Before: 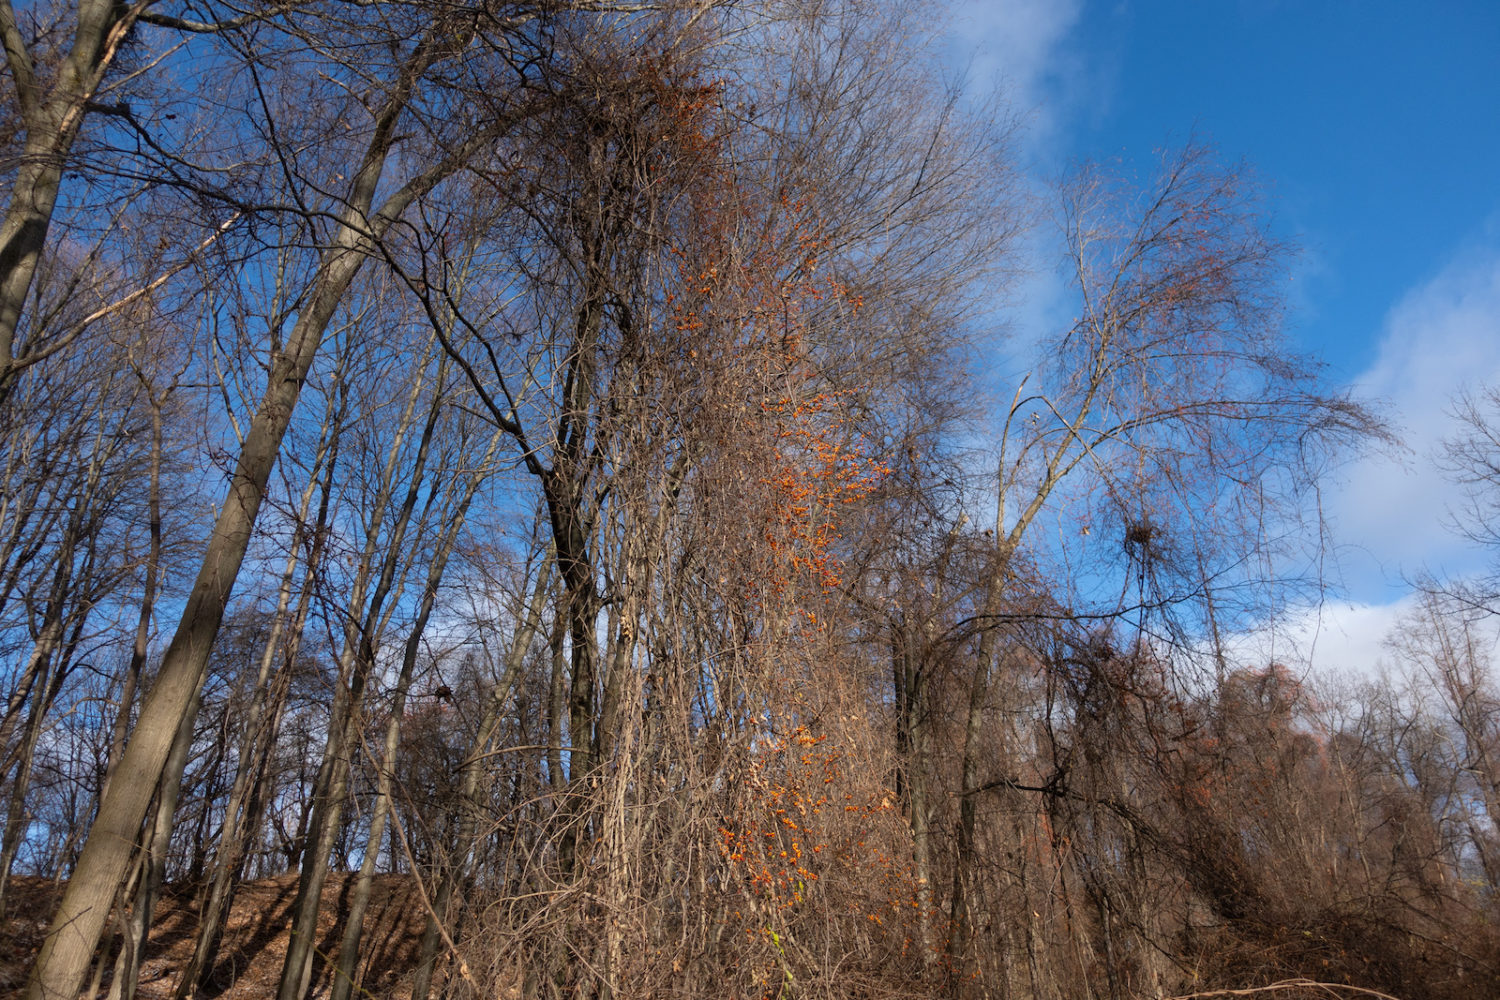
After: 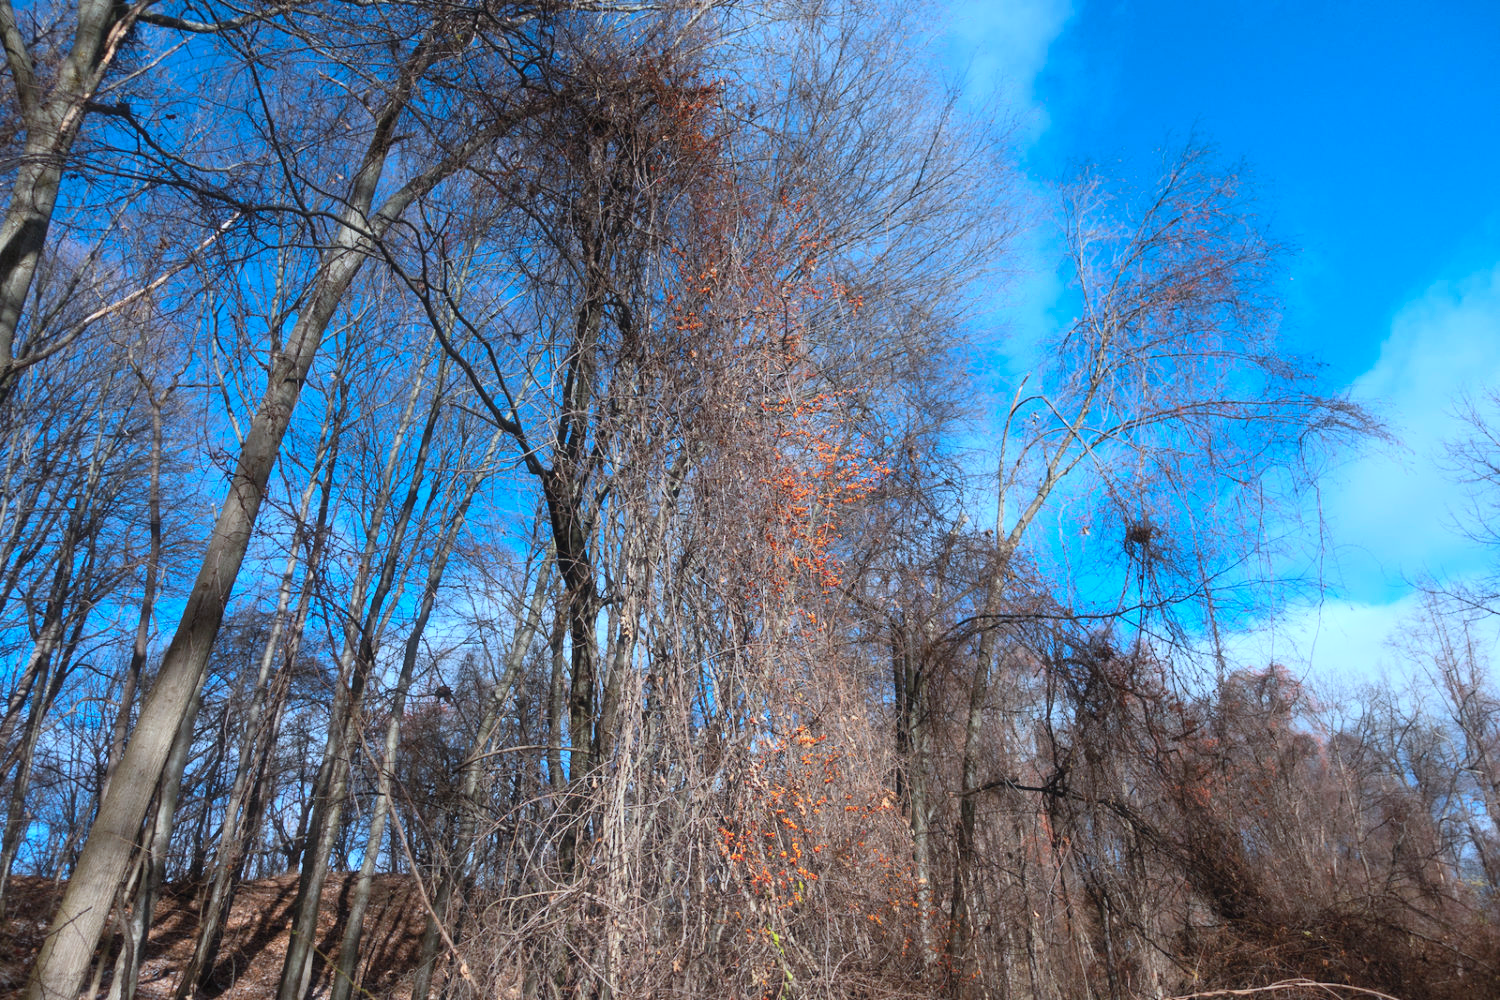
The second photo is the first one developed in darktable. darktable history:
color correction: highlights a* -8.77, highlights b* -23.92
contrast brightness saturation: contrast 0.204, brightness 0.168, saturation 0.224
haze removal: strength -0.042, compatibility mode true, adaptive false
